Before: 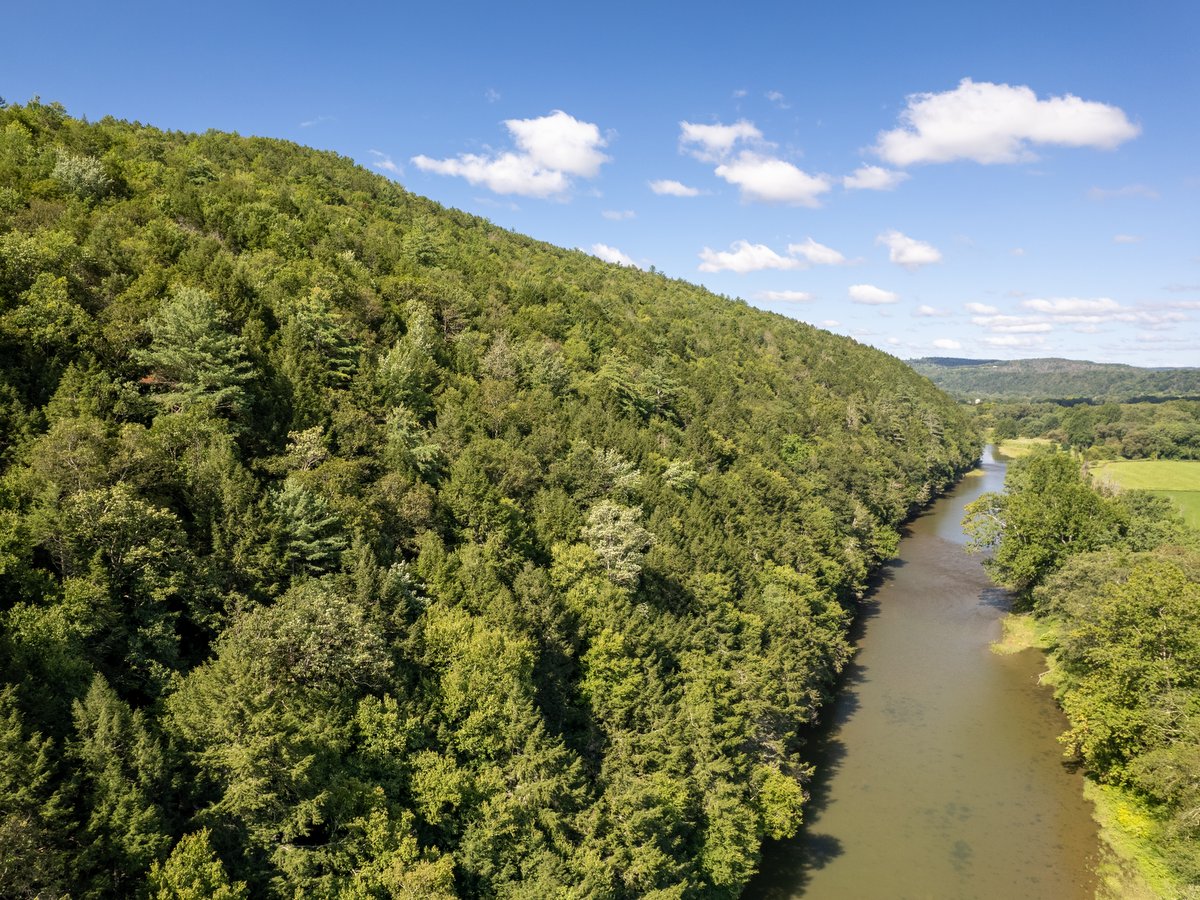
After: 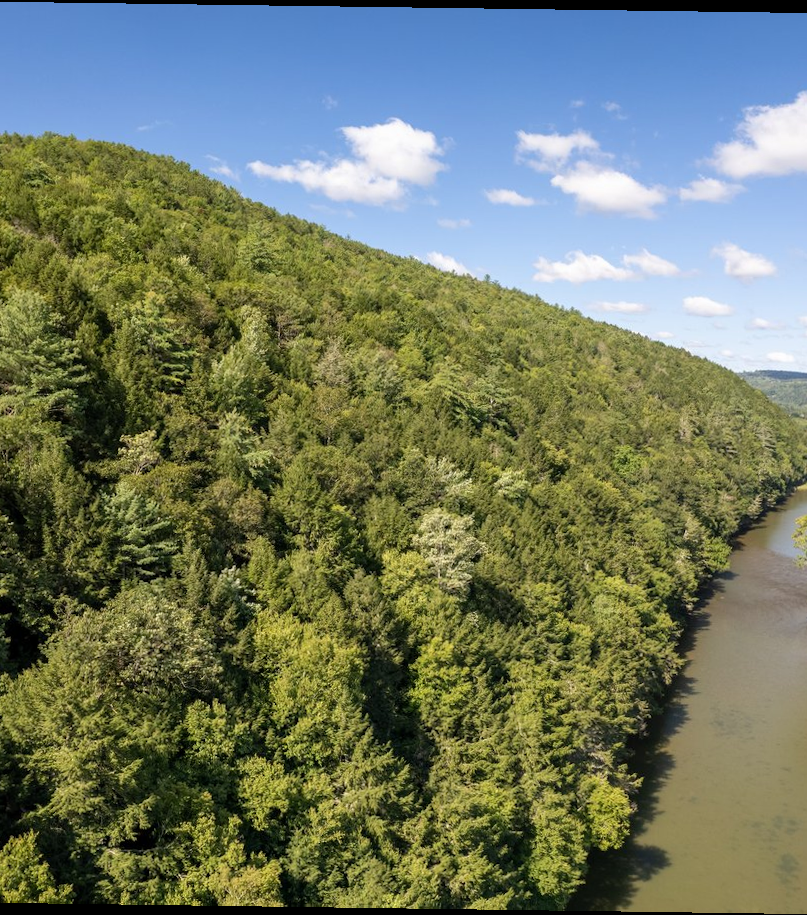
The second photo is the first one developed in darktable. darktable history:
crop and rotate: left 14.436%, right 18.898%
rotate and perspective: rotation 0.8°, automatic cropping off
